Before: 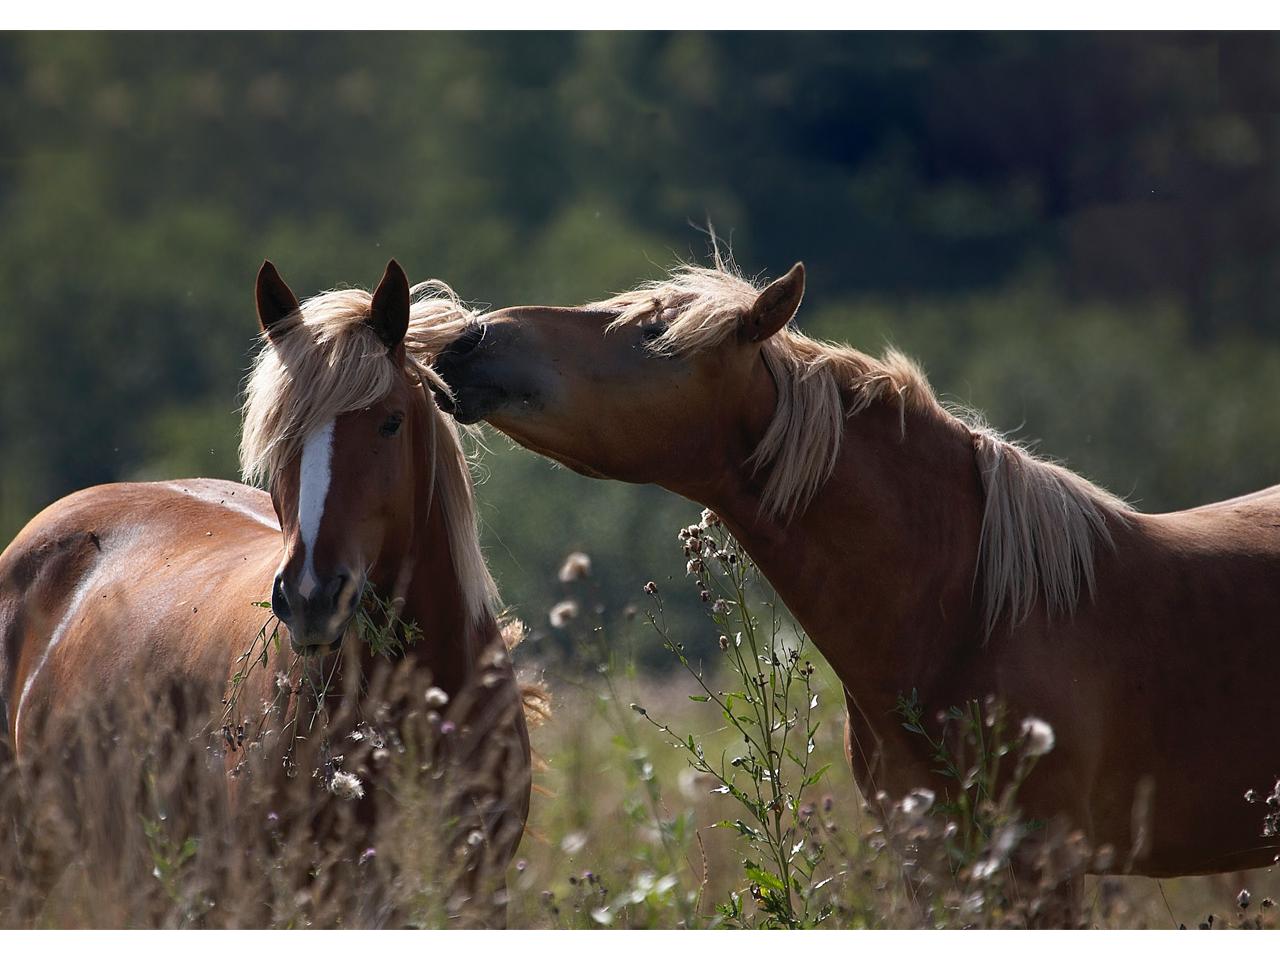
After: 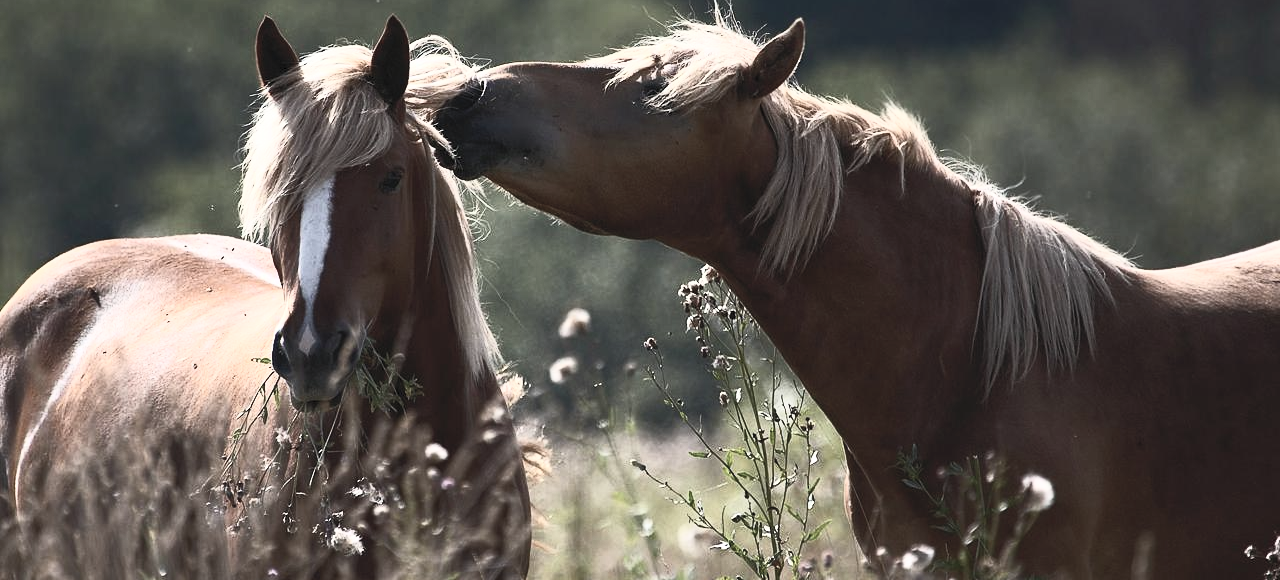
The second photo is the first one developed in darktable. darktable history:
crop and rotate: top 25.491%, bottom 14.001%
contrast brightness saturation: contrast 0.566, brightness 0.569, saturation -0.33
tone equalizer: edges refinement/feathering 500, mask exposure compensation -1.57 EV, preserve details no
